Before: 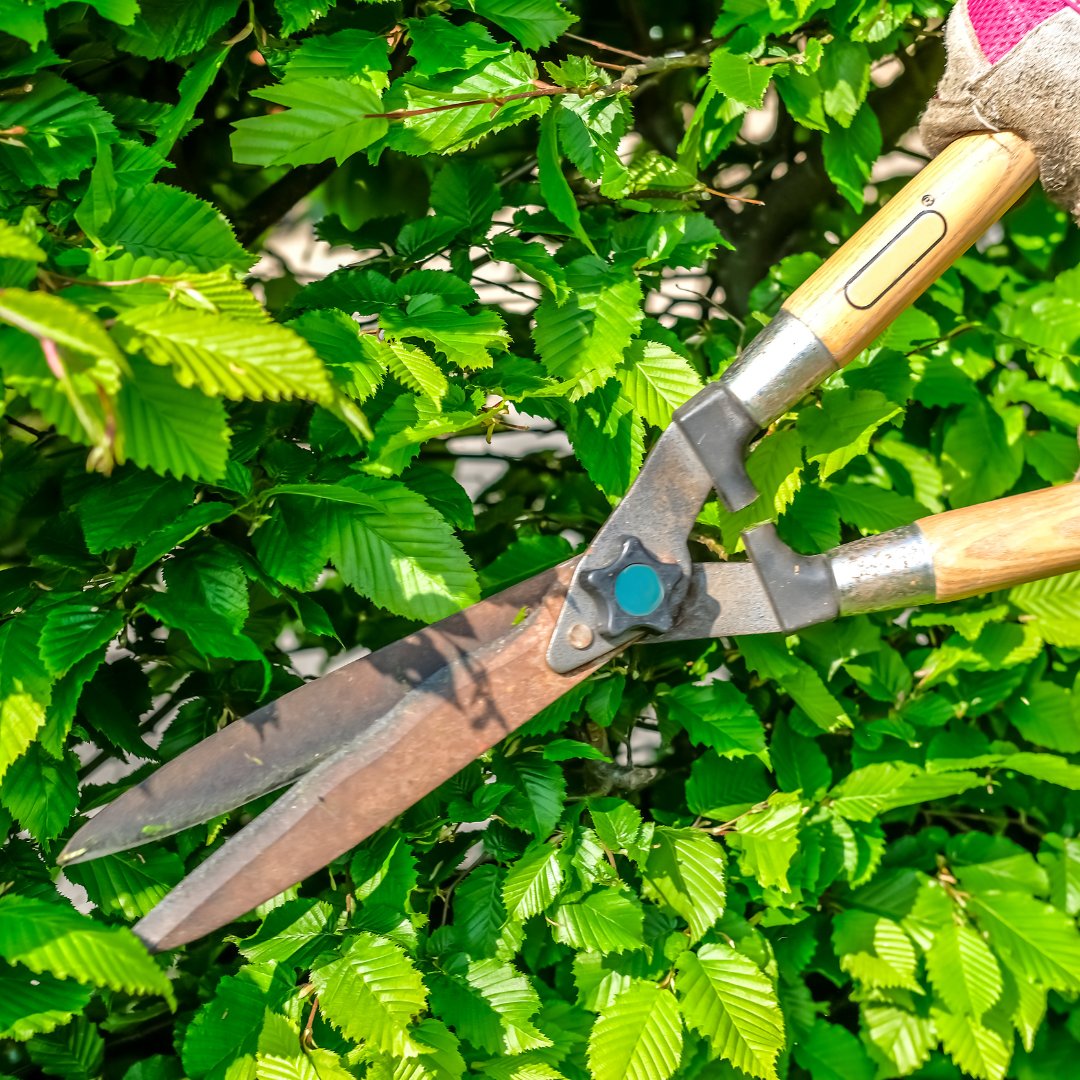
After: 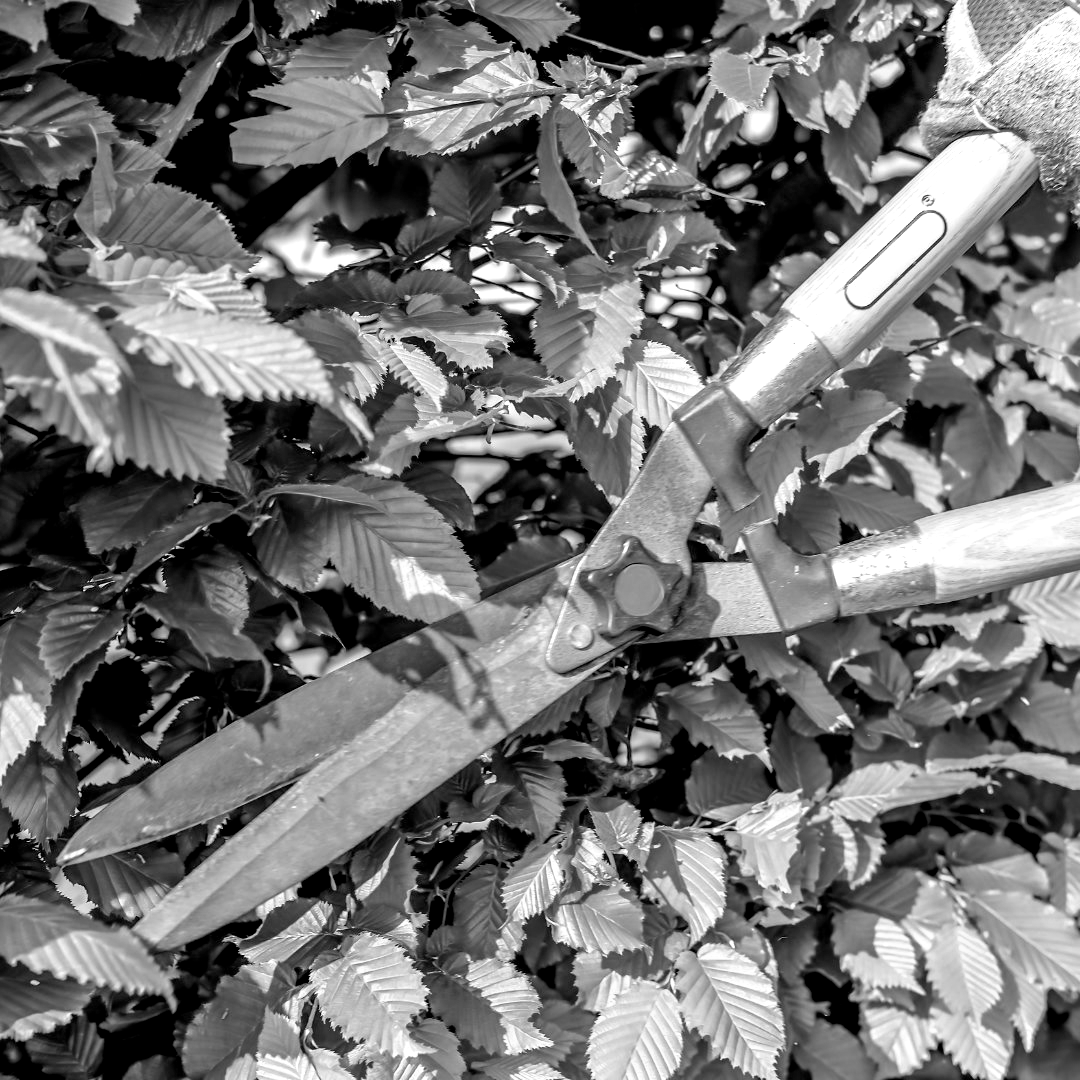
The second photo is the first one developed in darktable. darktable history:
monochrome: on, module defaults
color balance rgb: shadows lift › luminance -9.41%, highlights gain › luminance 17.6%, global offset › luminance -1.45%, perceptual saturation grading › highlights -17.77%, perceptual saturation grading › mid-tones 33.1%, perceptual saturation grading › shadows 50.52%, global vibrance 24.22%
